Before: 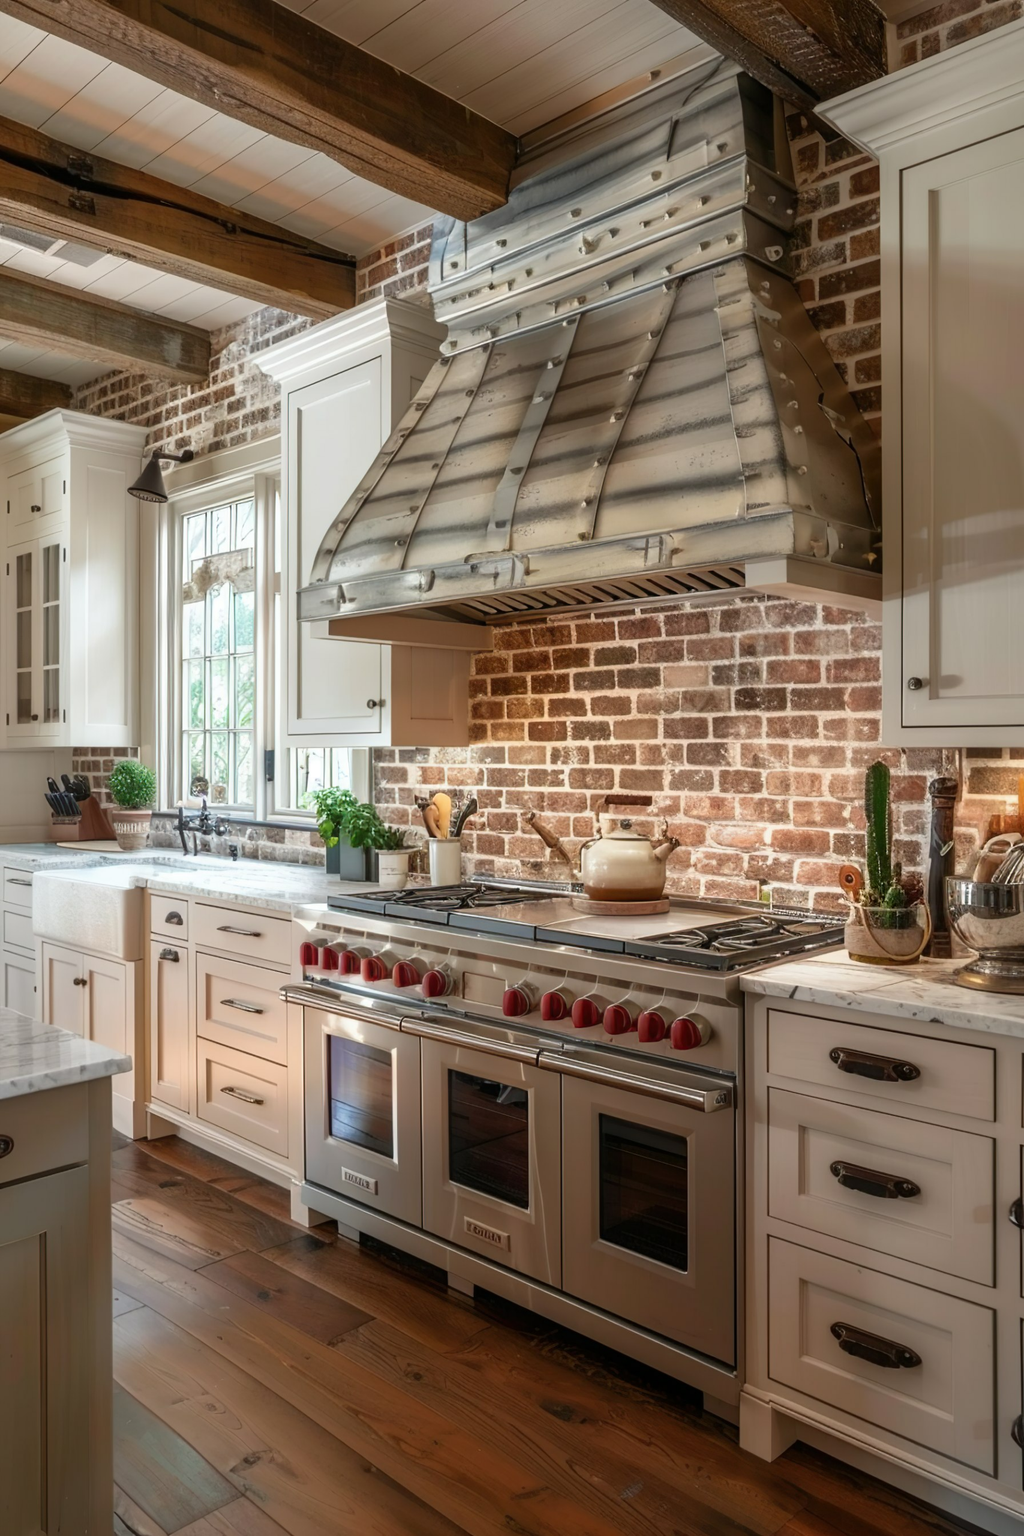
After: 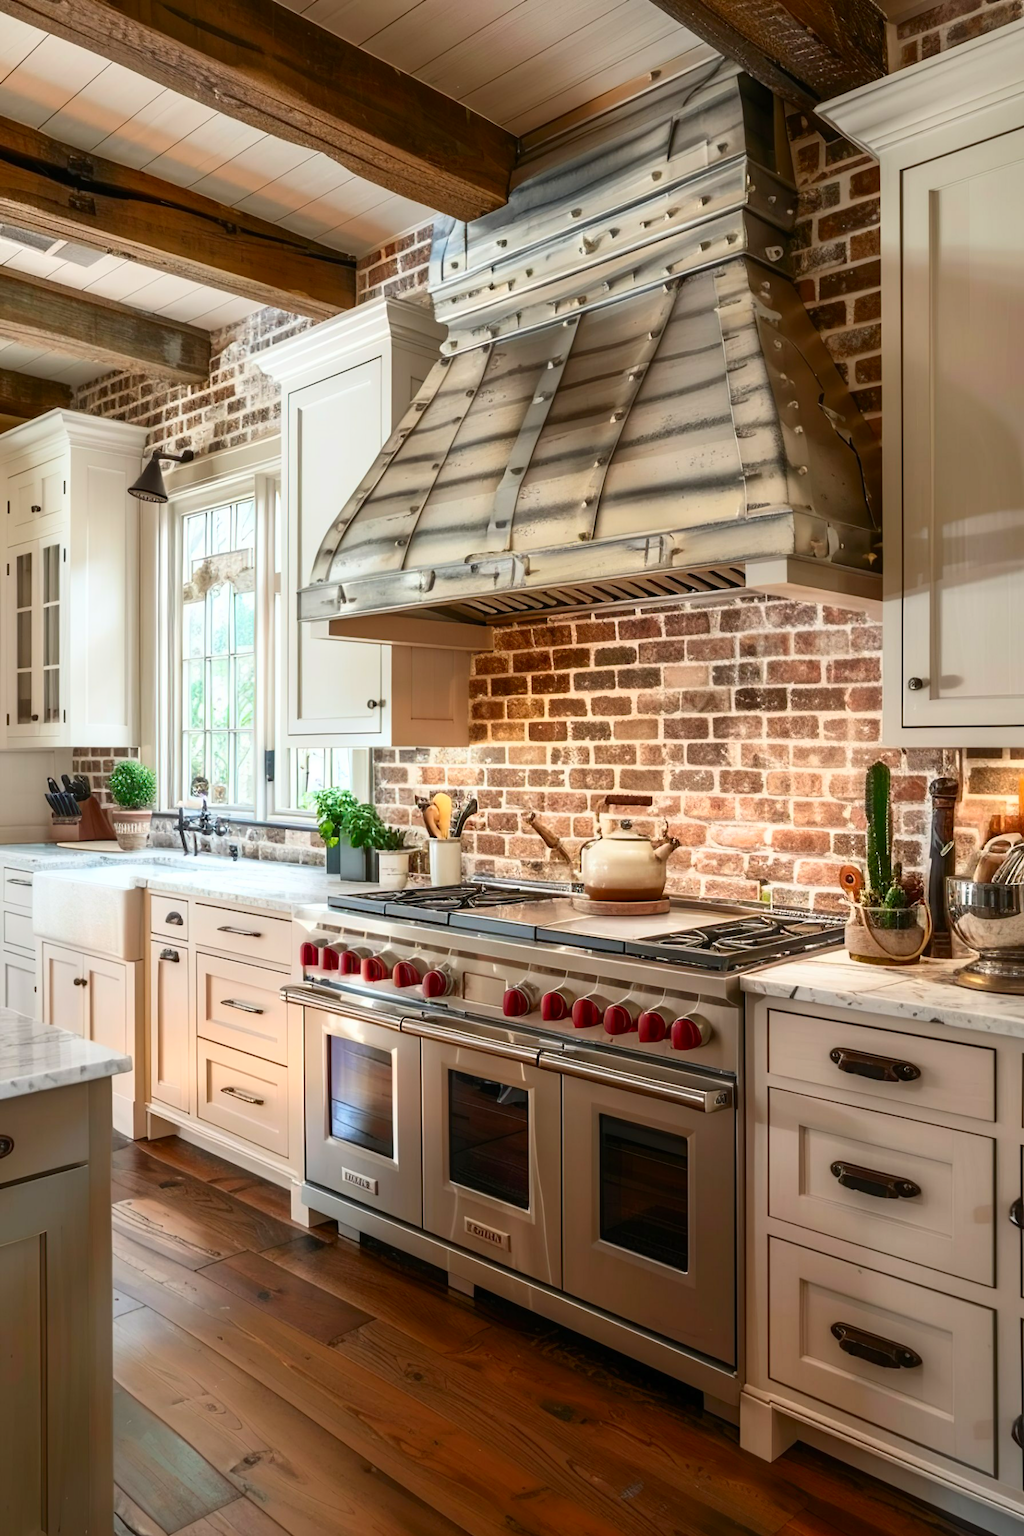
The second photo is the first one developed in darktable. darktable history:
contrast brightness saturation: contrast 0.225, brightness 0.096, saturation 0.292
